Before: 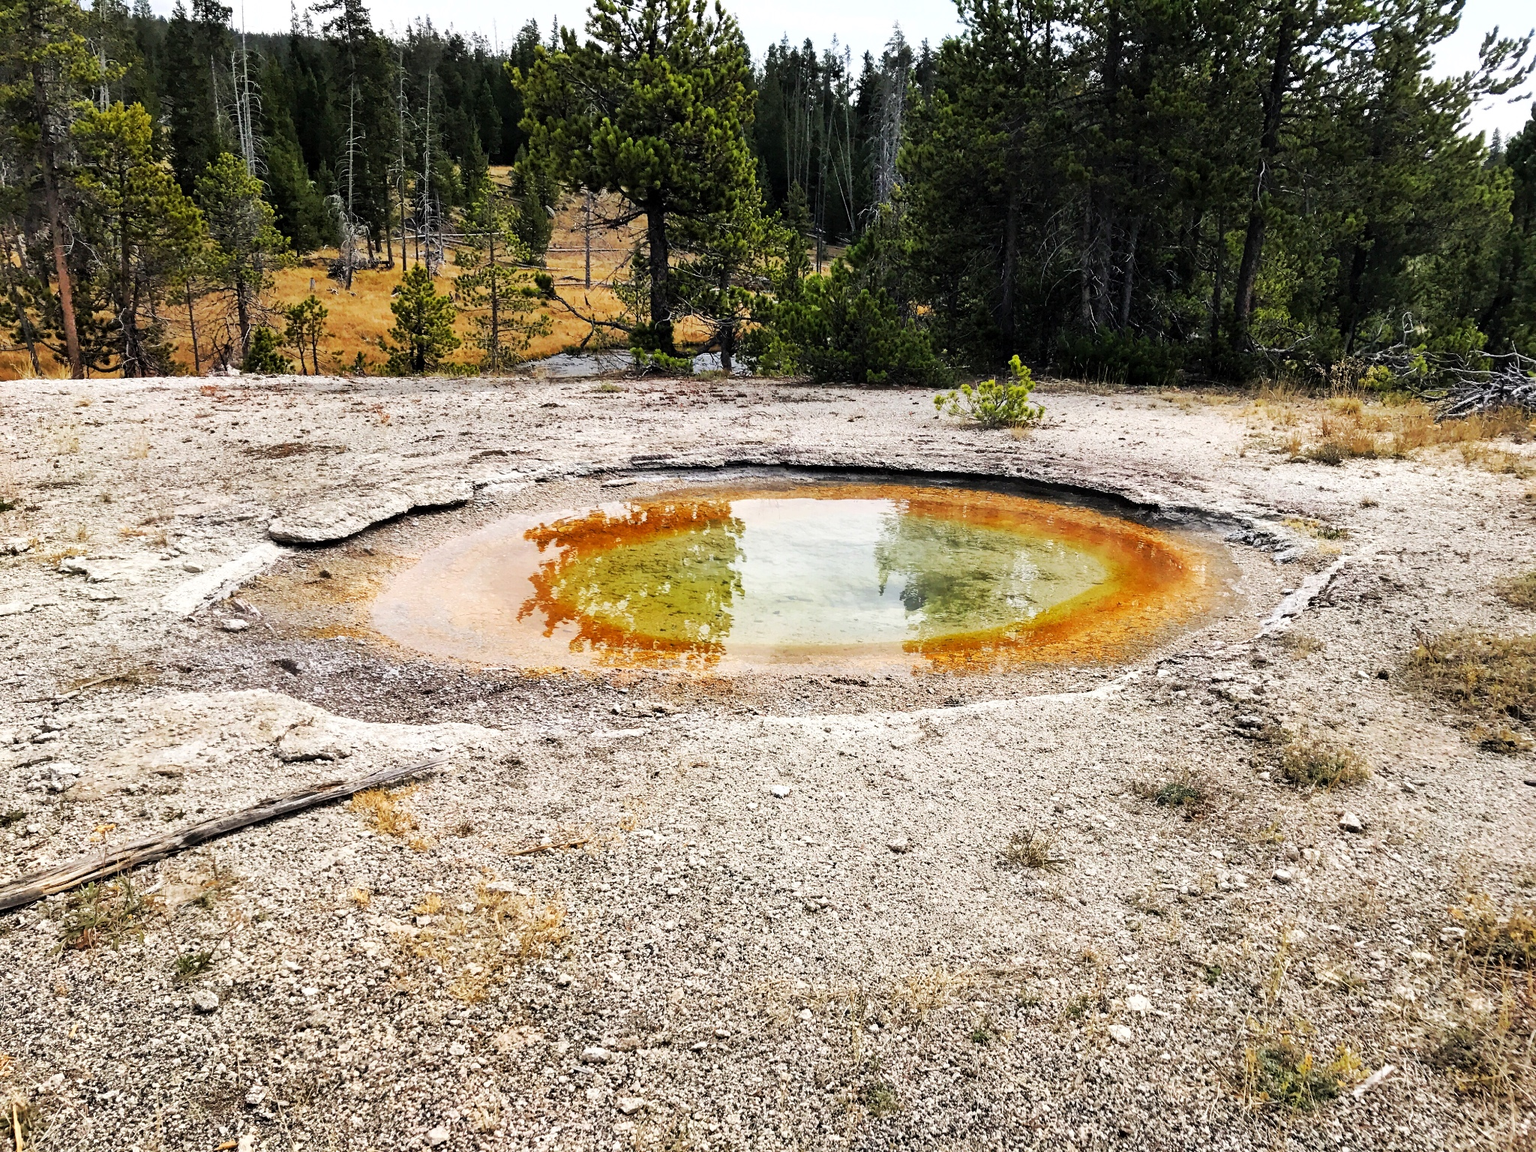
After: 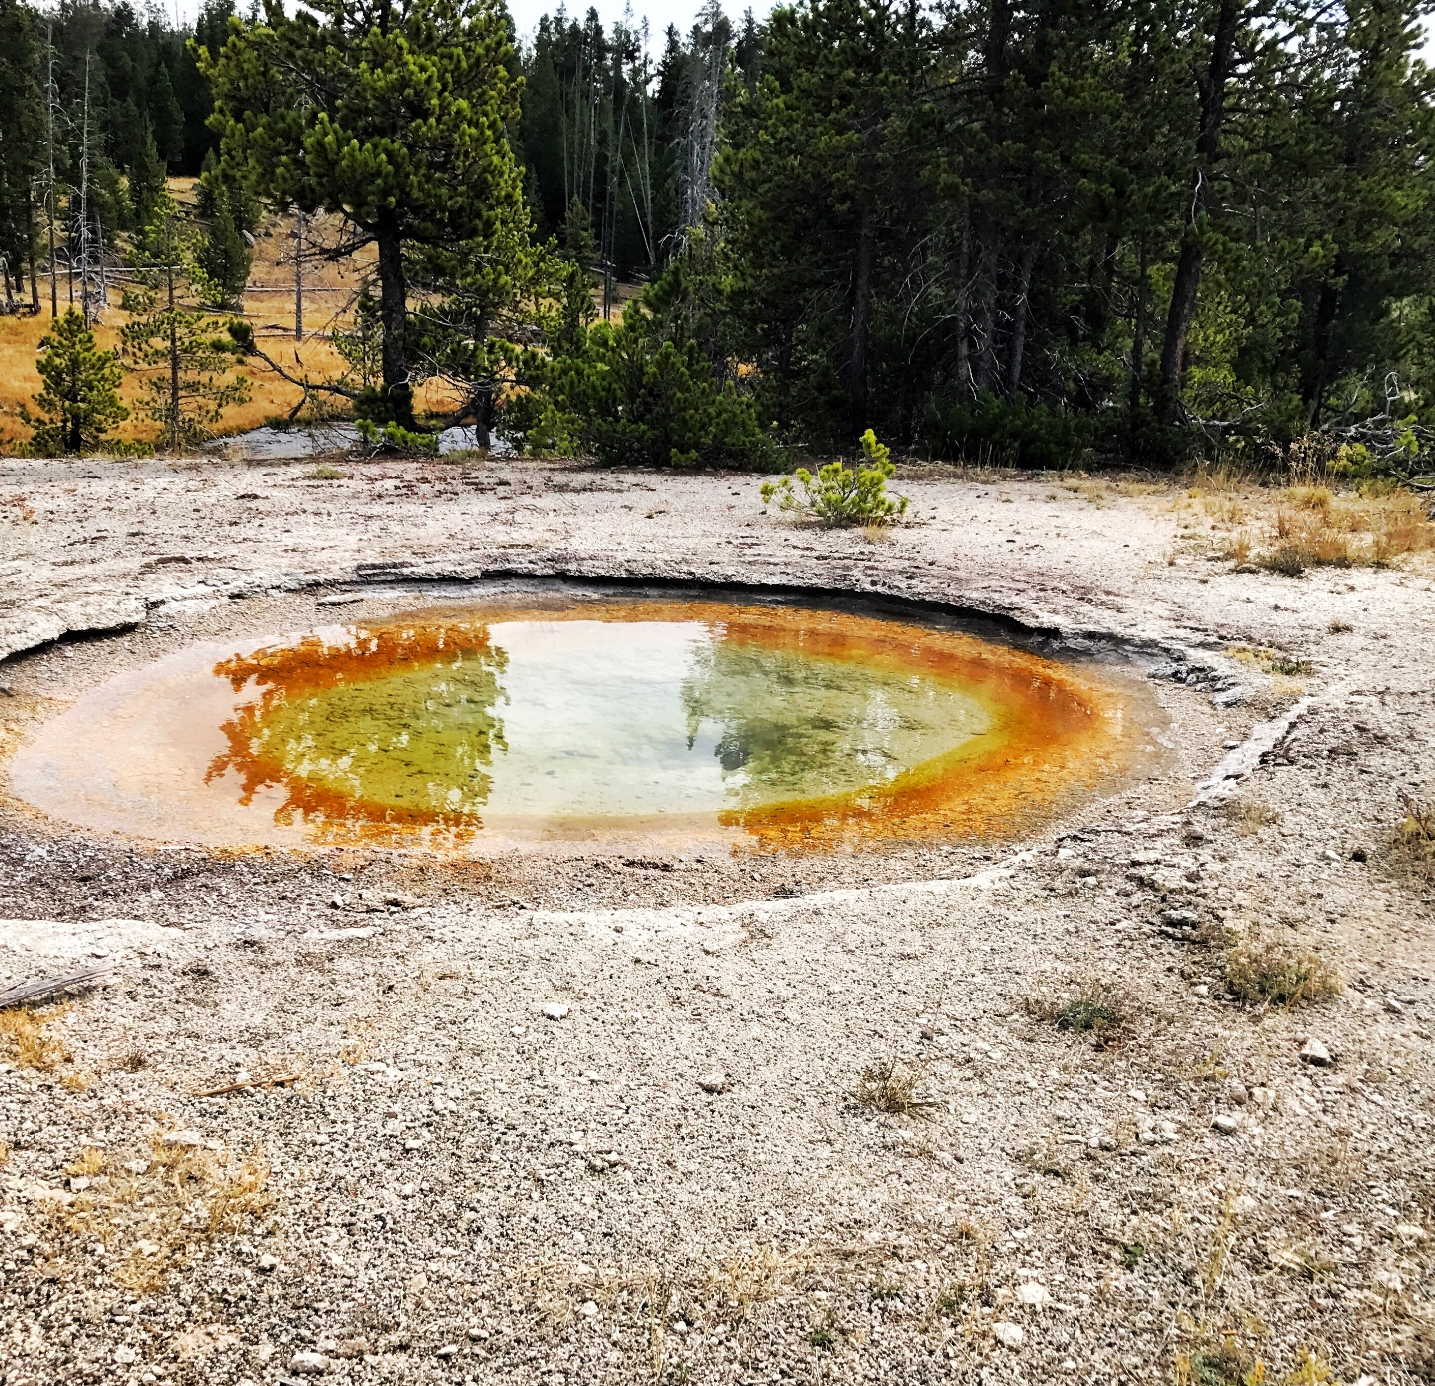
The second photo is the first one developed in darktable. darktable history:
crop and rotate: left 23.687%, top 2.913%, right 6.221%, bottom 6.821%
